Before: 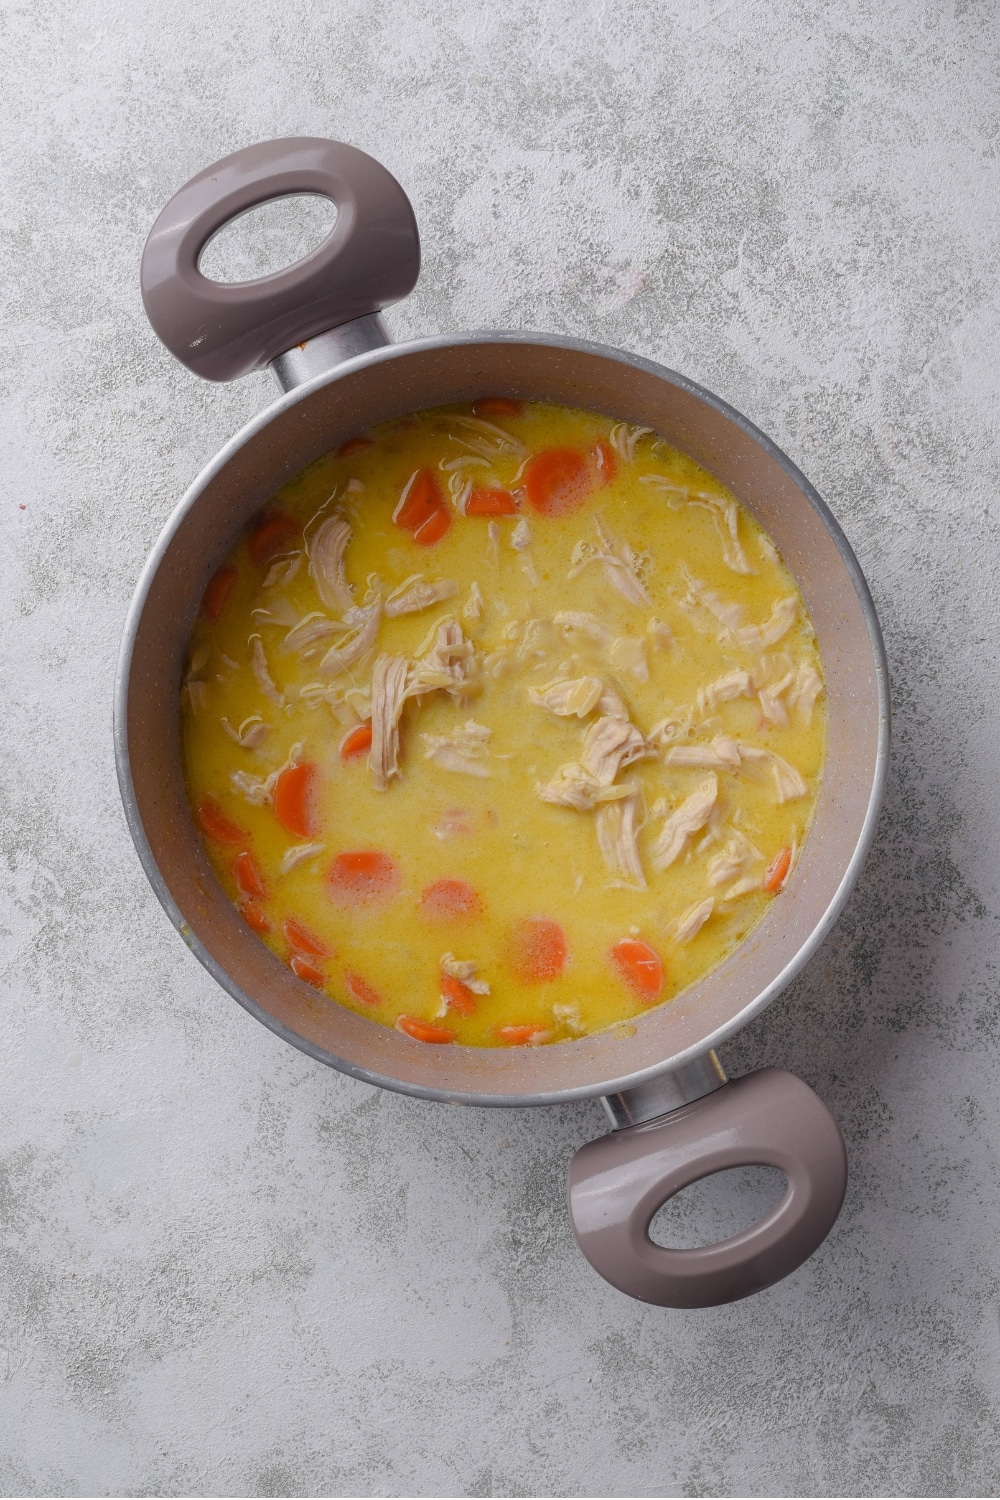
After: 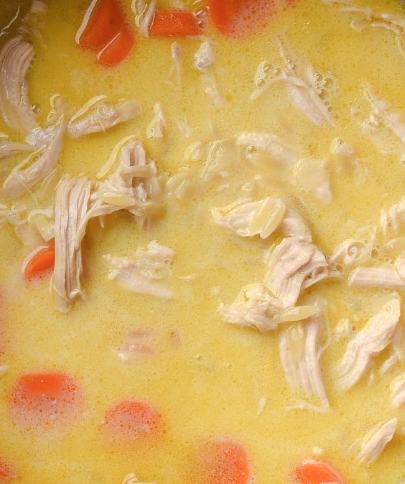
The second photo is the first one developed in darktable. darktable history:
crop: left 31.795%, top 31.995%, right 27.655%, bottom 35.674%
exposure: black level correction 0.001, exposure 0.499 EV, compensate highlight preservation false
color balance rgb: global offset › luminance 0.249%, perceptual saturation grading › global saturation -2.333%, perceptual saturation grading › highlights -8.233%, perceptual saturation grading › mid-tones 8.375%, perceptual saturation grading › shadows 4.168%
